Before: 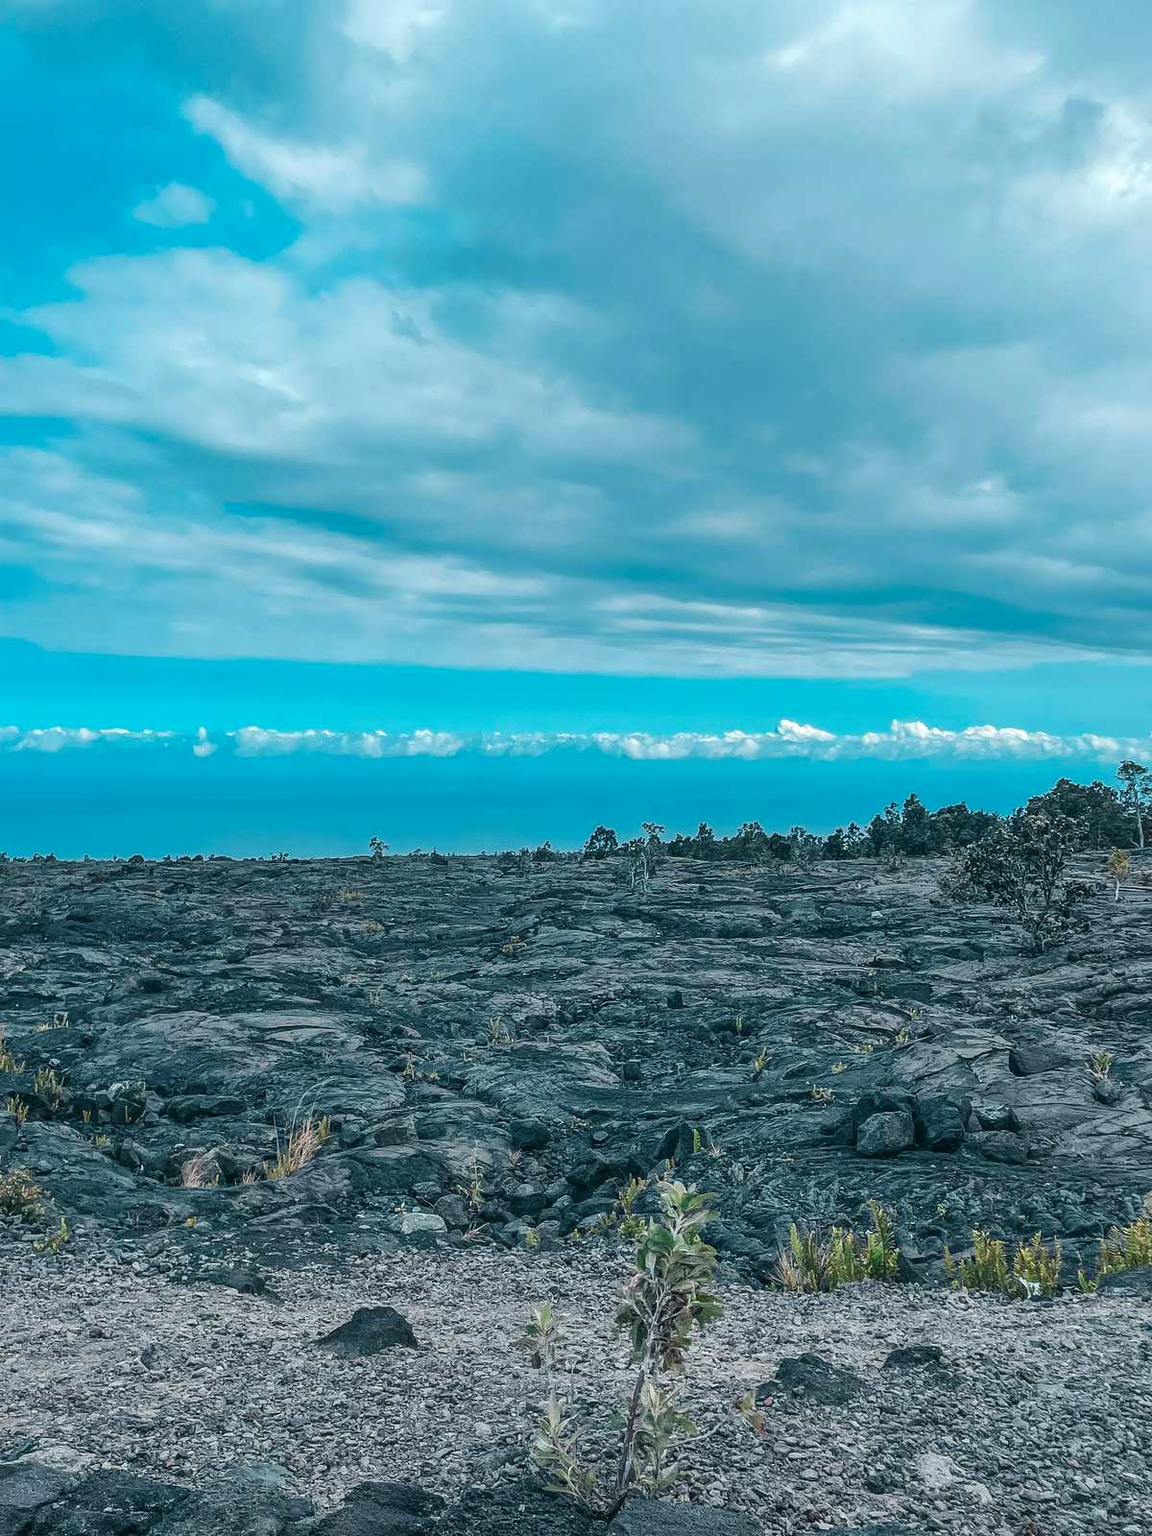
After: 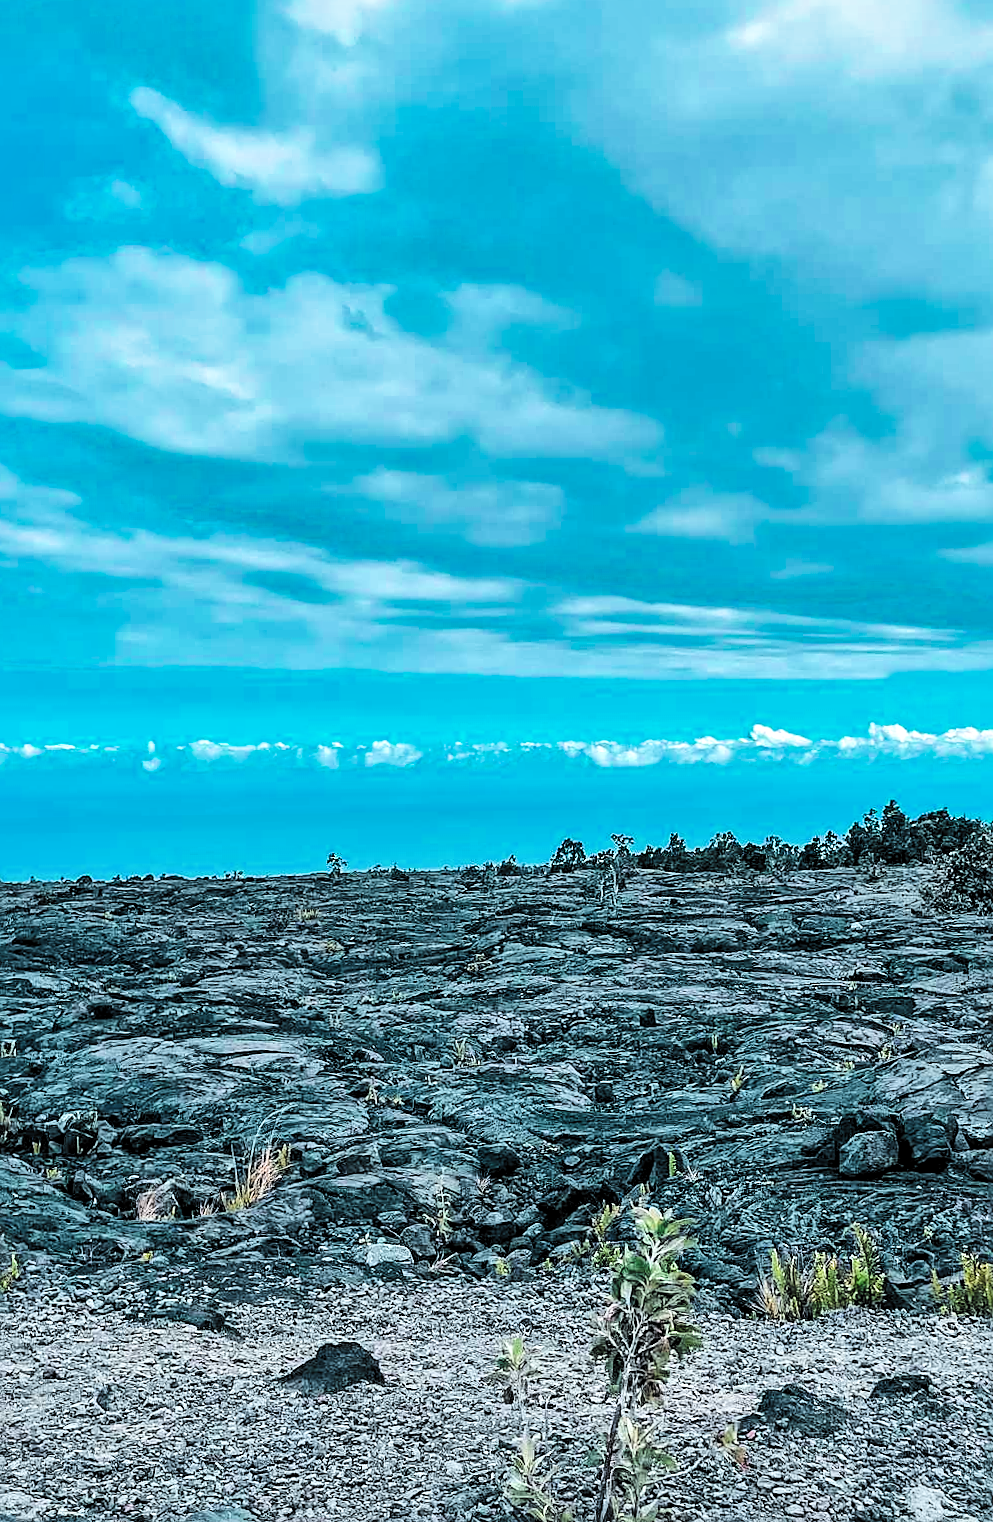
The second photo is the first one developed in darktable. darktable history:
sharpen: on, module defaults
local contrast: mode bilateral grid, contrast 30, coarseness 26, midtone range 0.2
filmic rgb: black relative exposure -5.12 EV, white relative exposure 3.54 EV, hardness 3.18, contrast 1.201, highlights saturation mix -31.32%, color science v6 (2022), iterations of high-quality reconstruction 10
crop and rotate: angle 0.837°, left 4.125%, top 0.458%, right 11.499%, bottom 2.533%
exposure: exposure 0.338 EV, compensate exposure bias true, compensate highlight preservation false
color balance rgb: shadows lift › luminance 0.872%, shadows lift › chroma 0.507%, shadows lift › hue 22.84°, perceptual saturation grading › global saturation 30.248%, perceptual brilliance grading › highlights 20.298%, perceptual brilliance grading › mid-tones 20.287%, perceptual brilliance grading › shadows -19.878%, contrast -10.514%
shadows and highlights: low approximation 0.01, soften with gaussian
